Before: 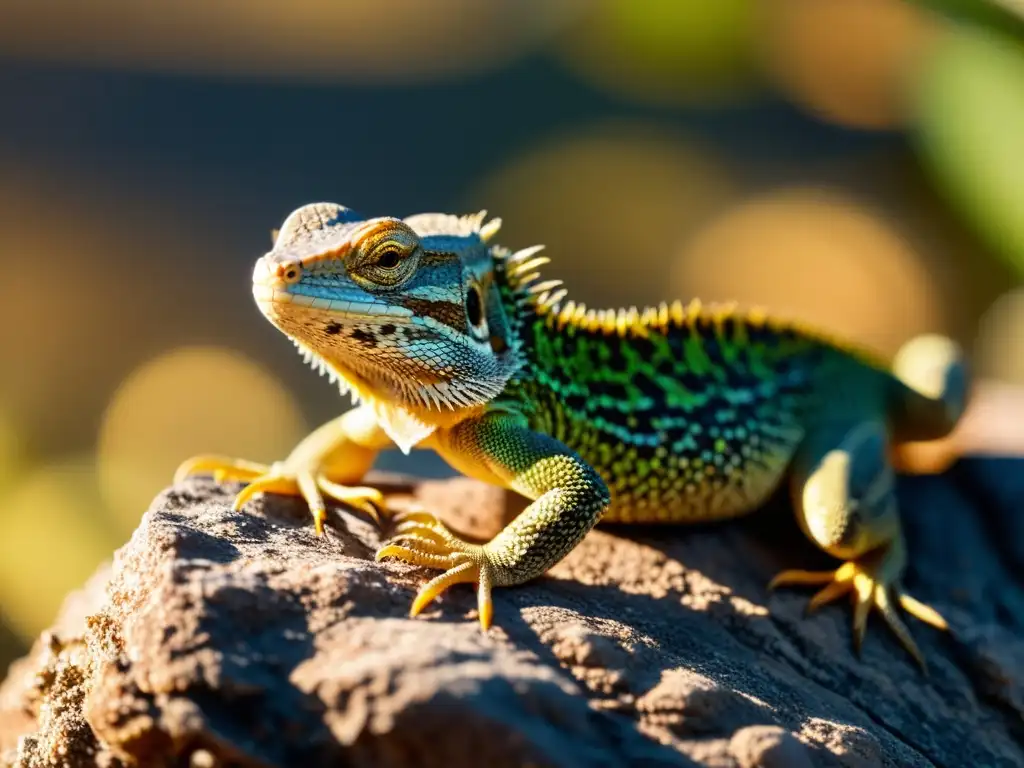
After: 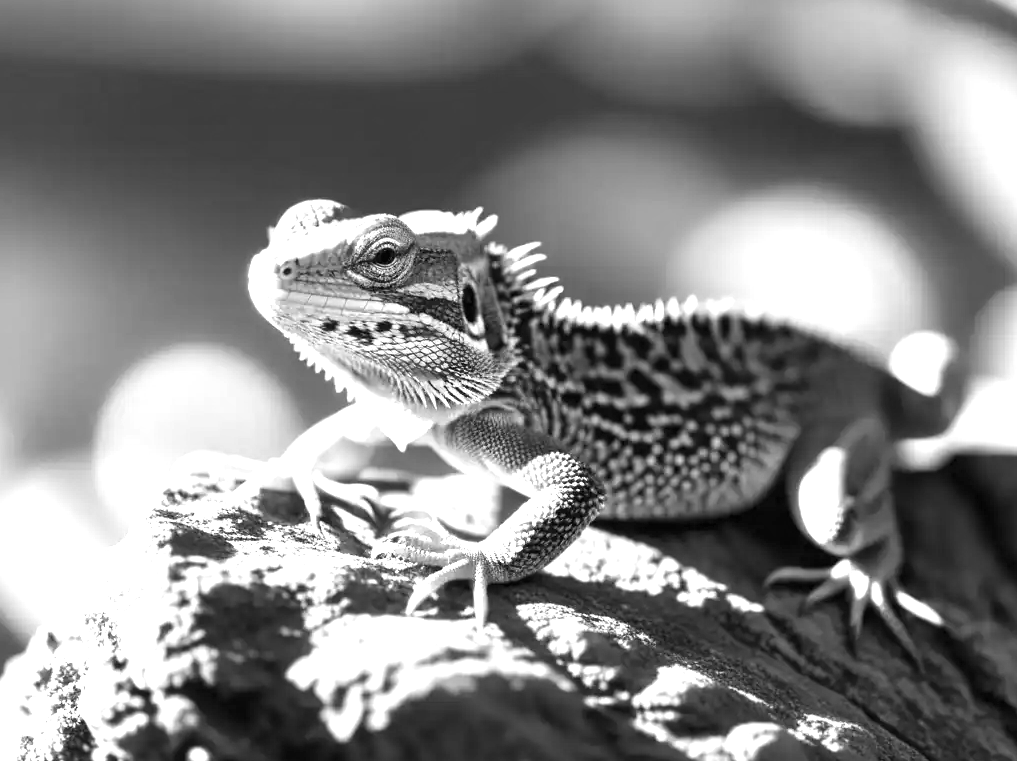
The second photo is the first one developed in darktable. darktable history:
monochrome: a 26.22, b 42.67, size 0.8
exposure: black level correction 0, exposure 1.4 EV, compensate highlight preservation false
crop: left 0.434%, top 0.485%, right 0.244%, bottom 0.386%
tone equalizer: on, module defaults
